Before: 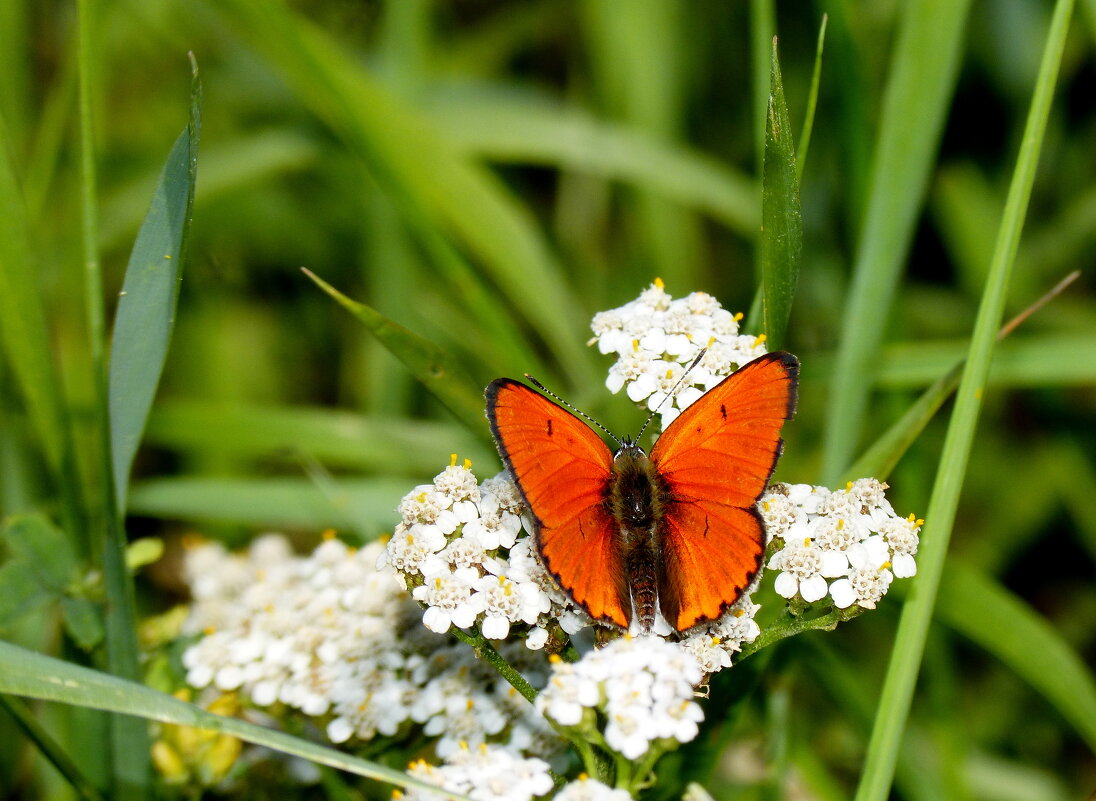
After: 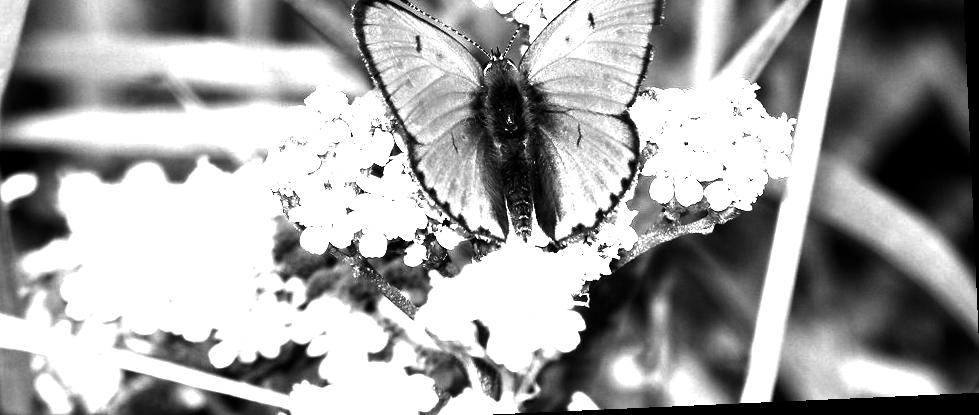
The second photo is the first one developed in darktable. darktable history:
exposure: black level correction 0, exposure 1.2 EV, compensate exposure bias true, compensate highlight preservation false
rotate and perspective: rotation -2.56°, automatic cropping off
crop and rotate: left 13.306%, top 48.129%, bottom 2.928%
color zones: curves: ch0 [(0.11, 0.396) (0.195, 0.36) (0.25, 0.5) (0.303, 0.412) (0.357, 0.544) (0.75, 0.5) (0.967, 0.328)]; ch1 [(0, 0.468) (0.112, 0.512) (0.202, 0.6) (0.25, 0.5) (0.307, 0.352) (0.357, 0.544) (0.75, 0.5) (0.963, 0.524)]
contrast brightness saturation: contrast -0.03, brightness -0.59, saturation -1
